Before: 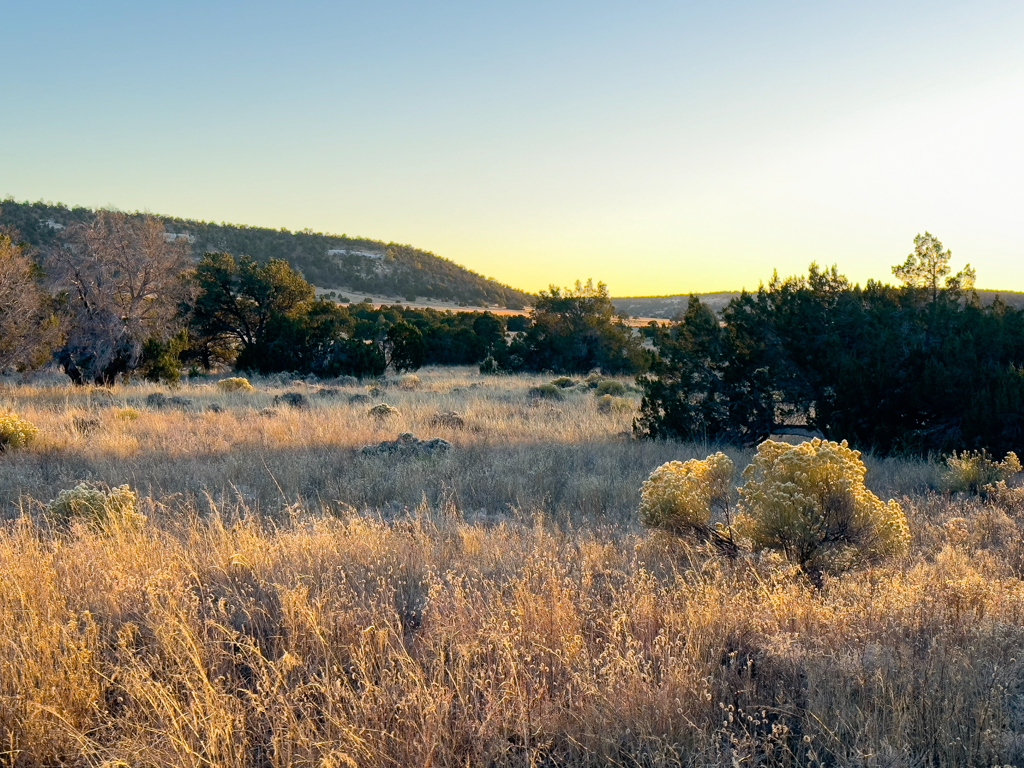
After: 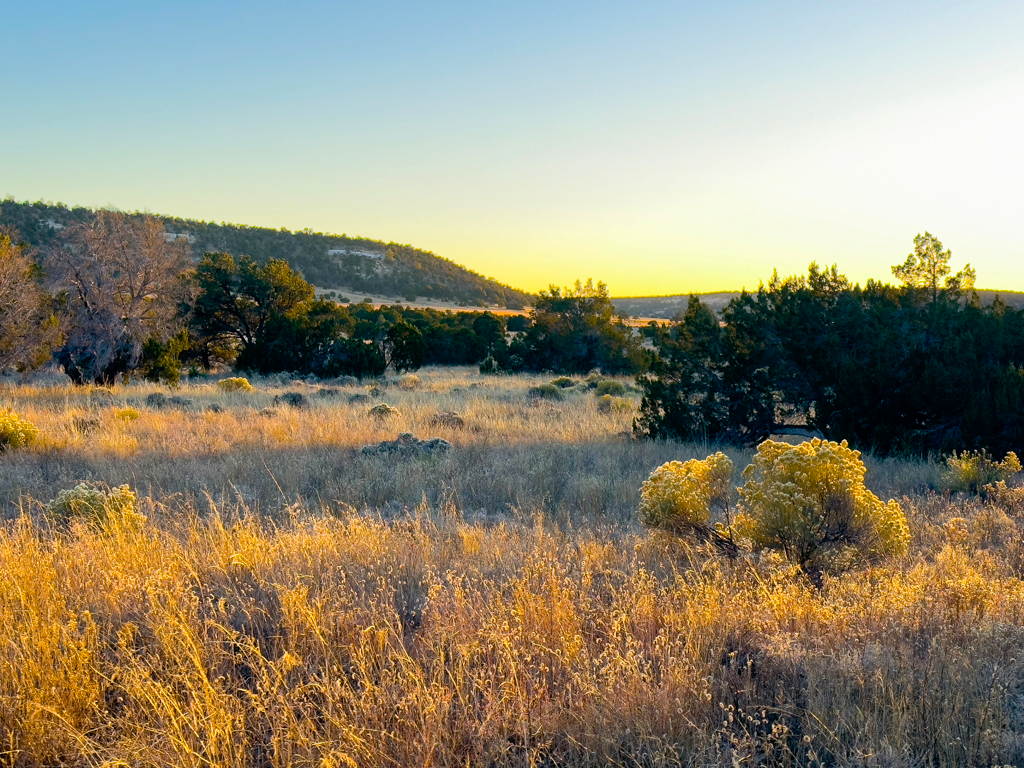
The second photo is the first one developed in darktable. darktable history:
color balance rgb: perceptual saturation grading › global saturation 36.996%
